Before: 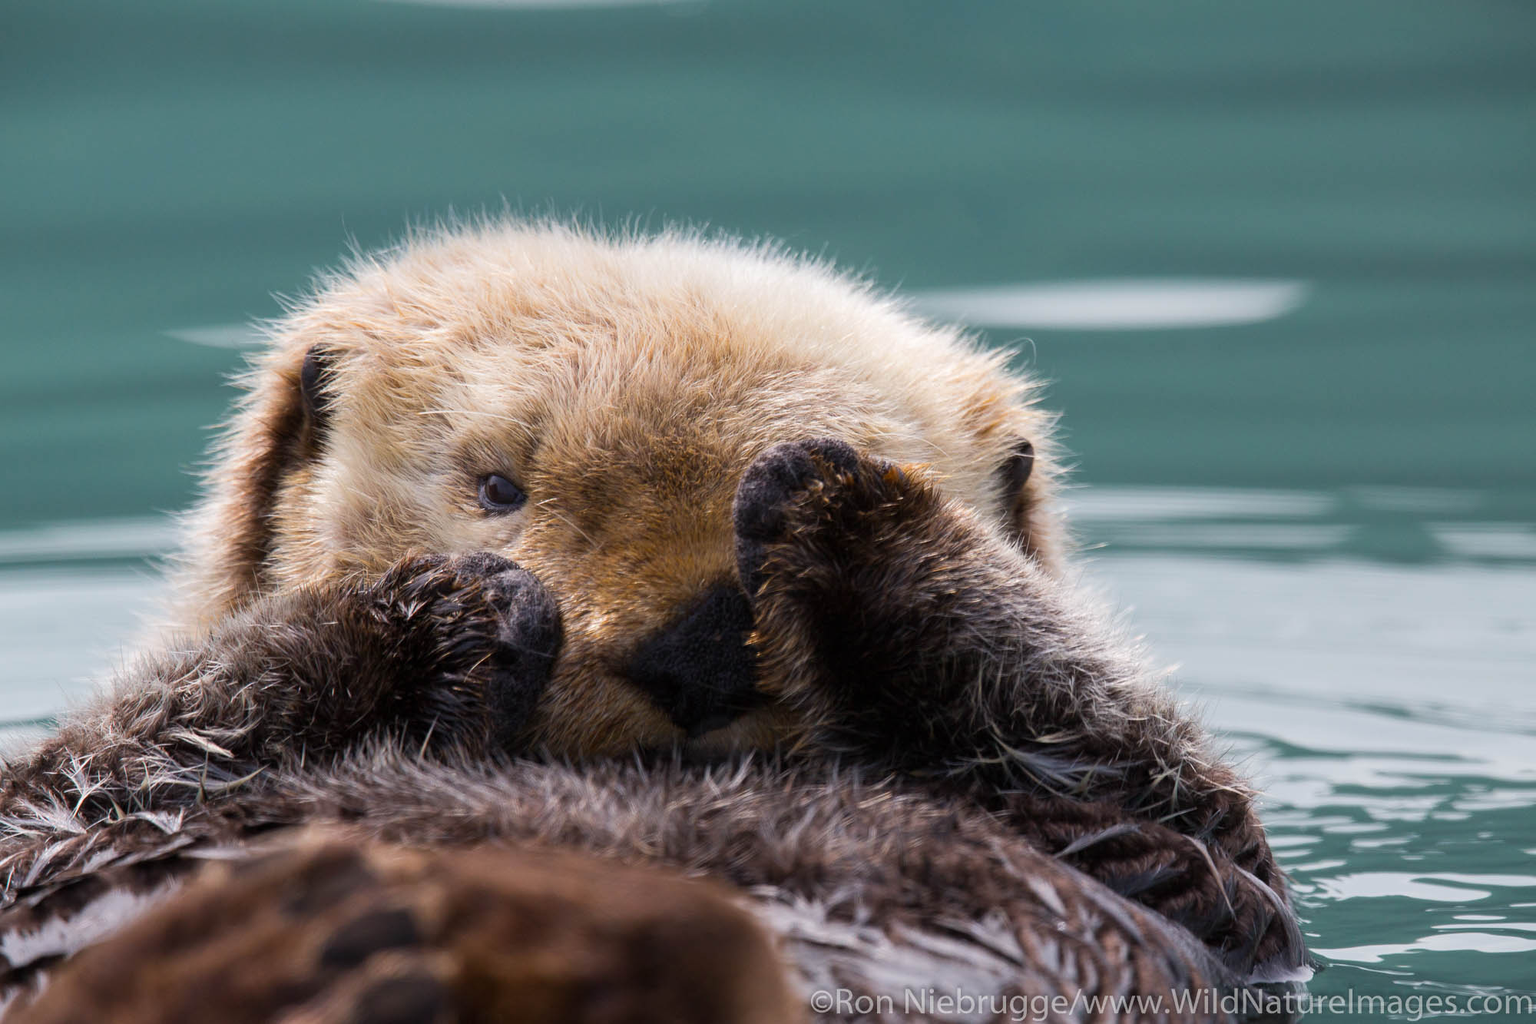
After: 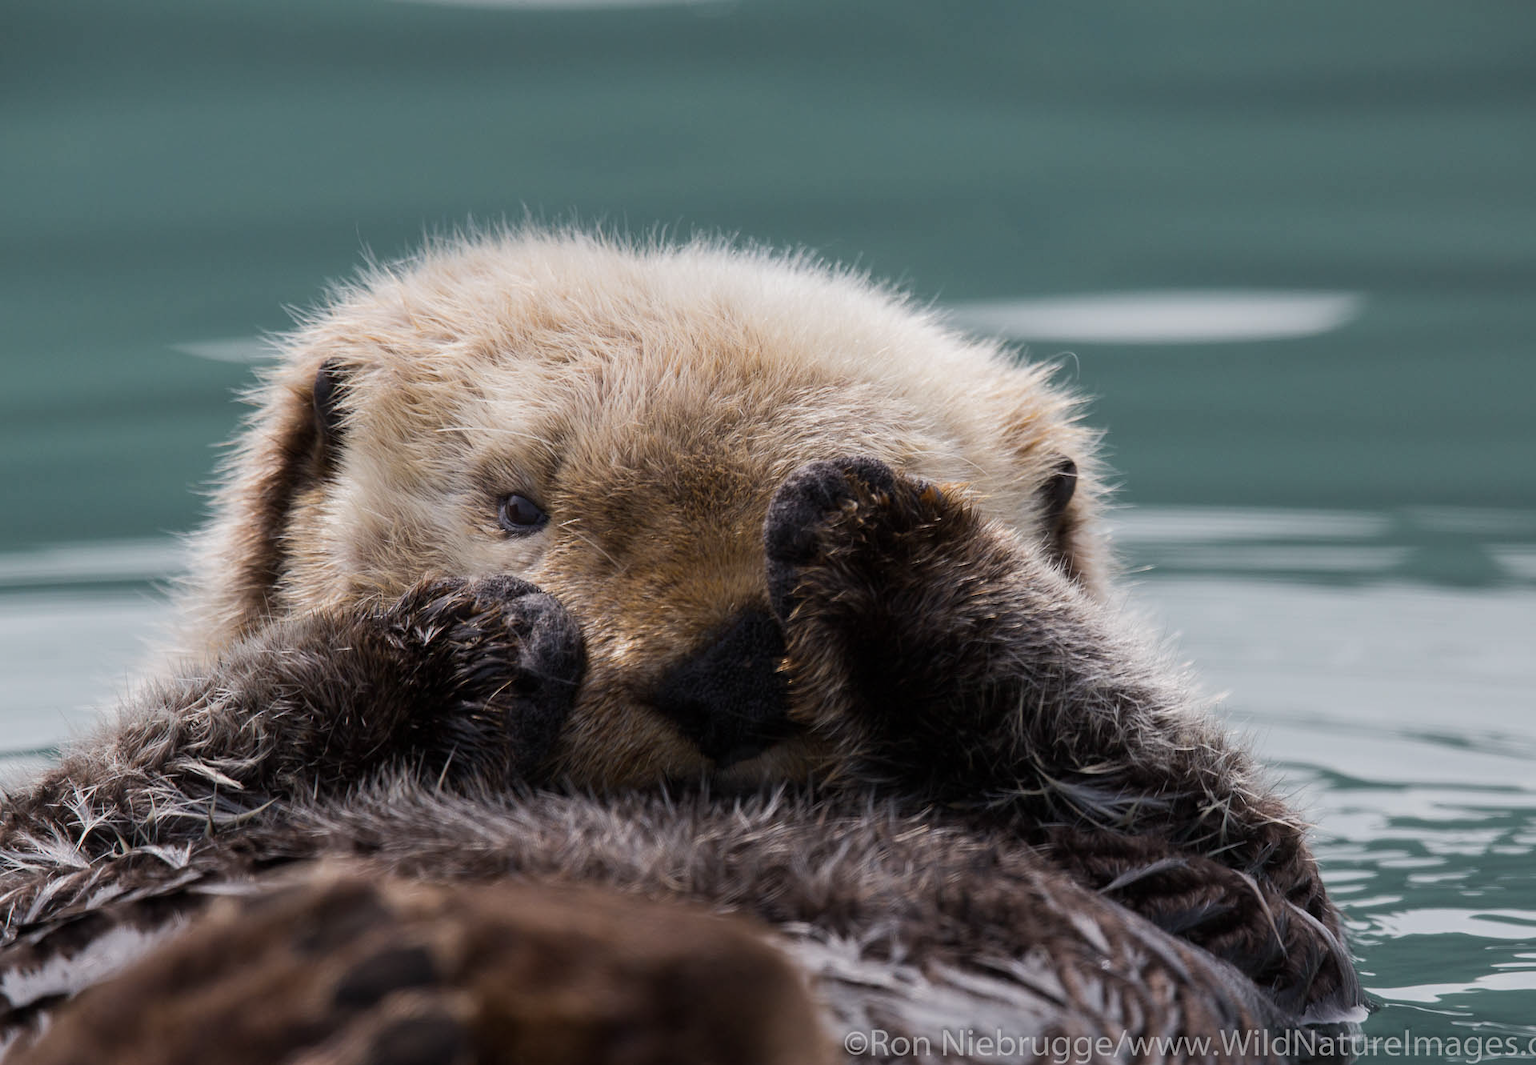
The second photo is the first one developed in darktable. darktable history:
exposure: exposure -0.243 EV, compensate highlight preservation false
crop: right 3.98%, bottom 0.017%
contrast brightness saturation: contrast 0.056, brightness -0.008, saturation -0.236
